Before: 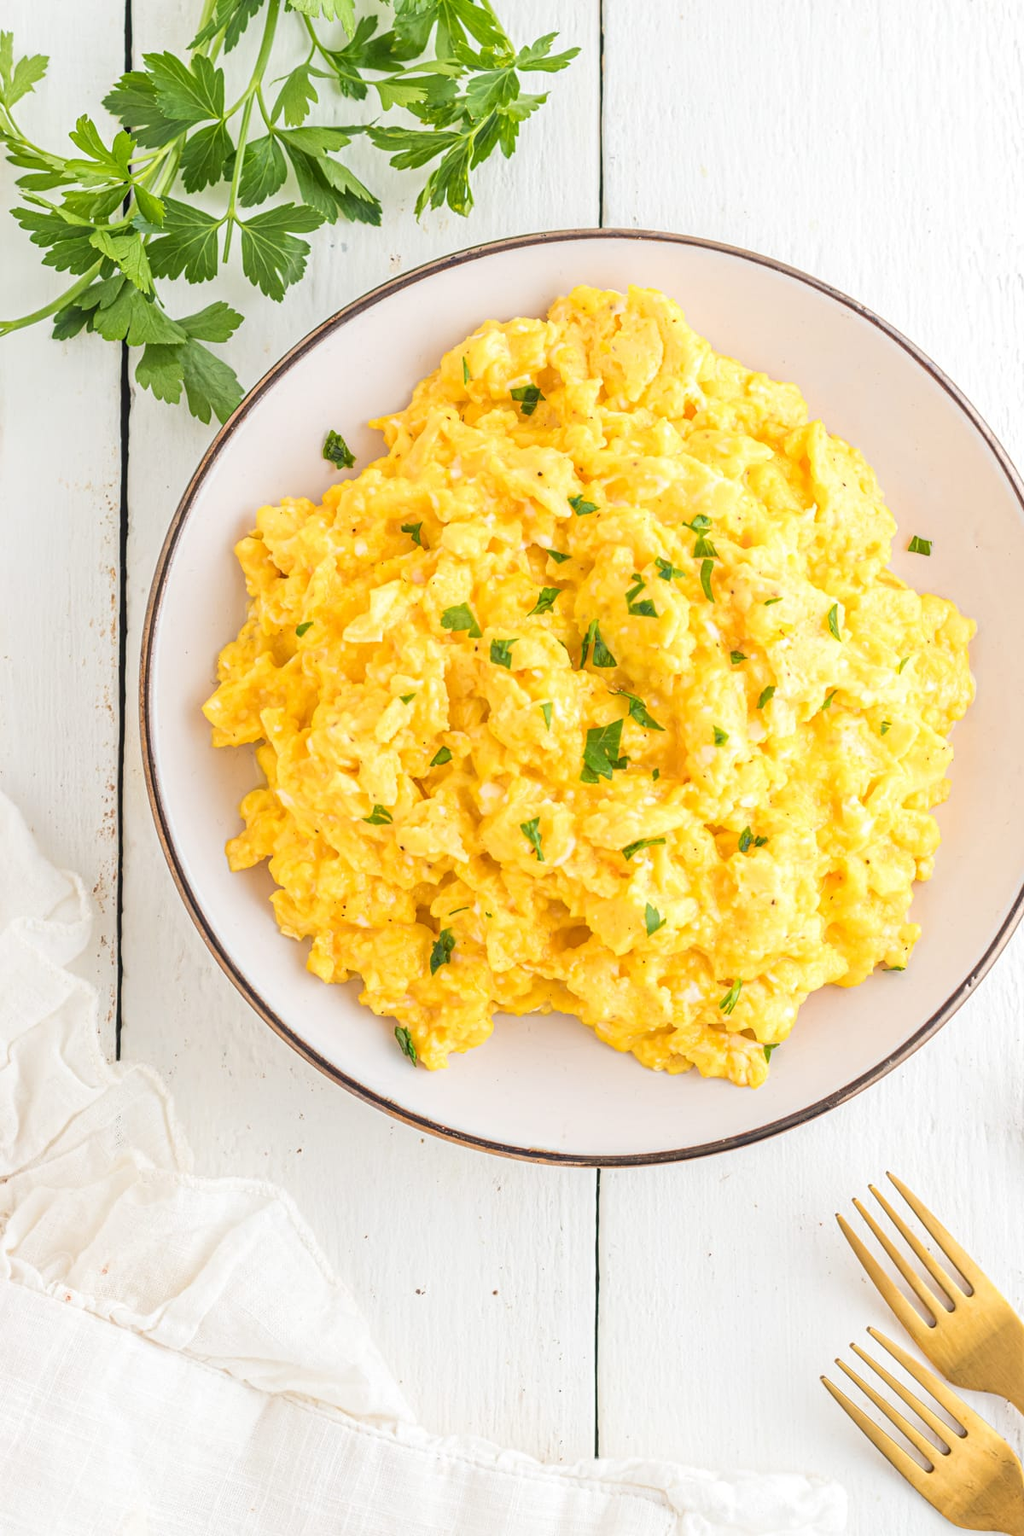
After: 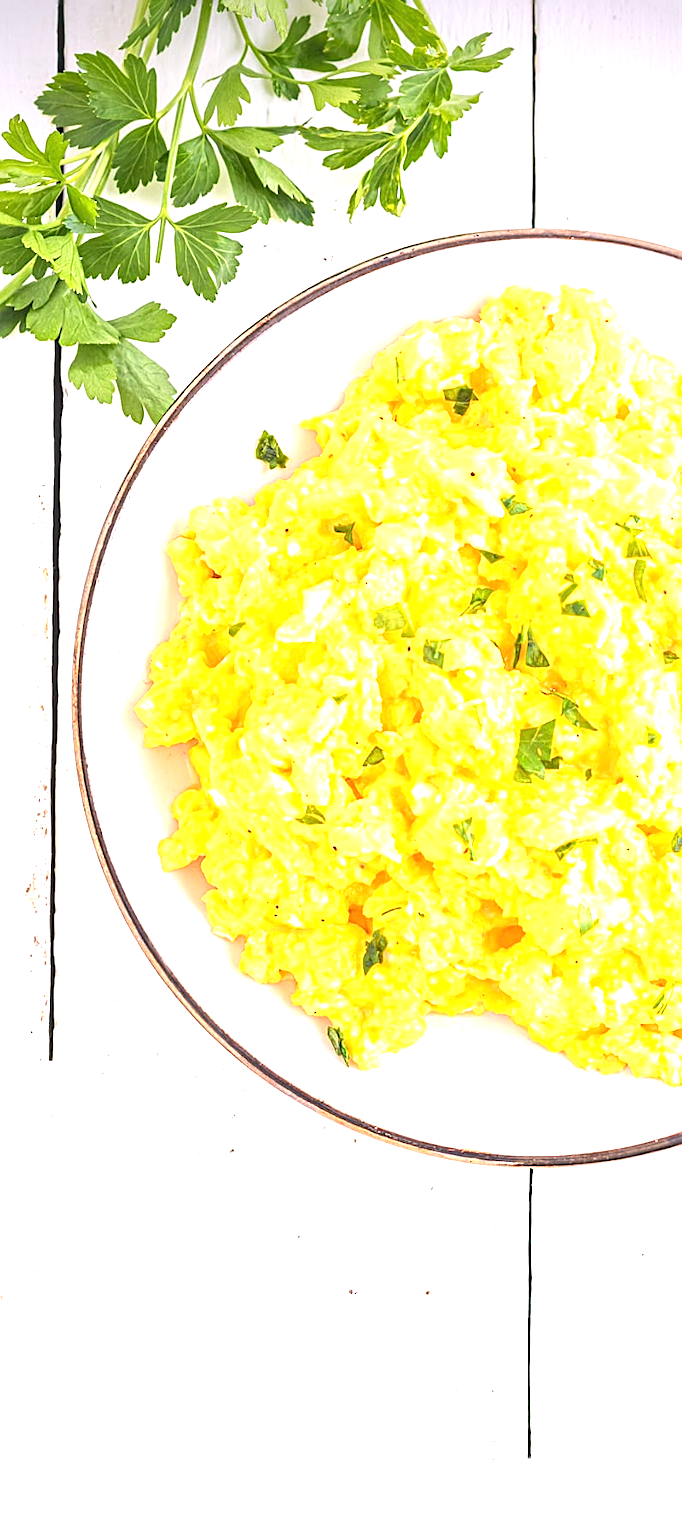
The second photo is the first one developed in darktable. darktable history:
white balance: red 1.05, blue 1.072
vignetting: brightness -0.629, saturation -0.007, center (-0.028, 0.239)
sharpen: on, module defaults
crop and rotate: left 6.617%, right 26.717%
exposure: black level correction 0, exposure 1.2 EV, compensate exposure bias true, compensate highlight preservation false
